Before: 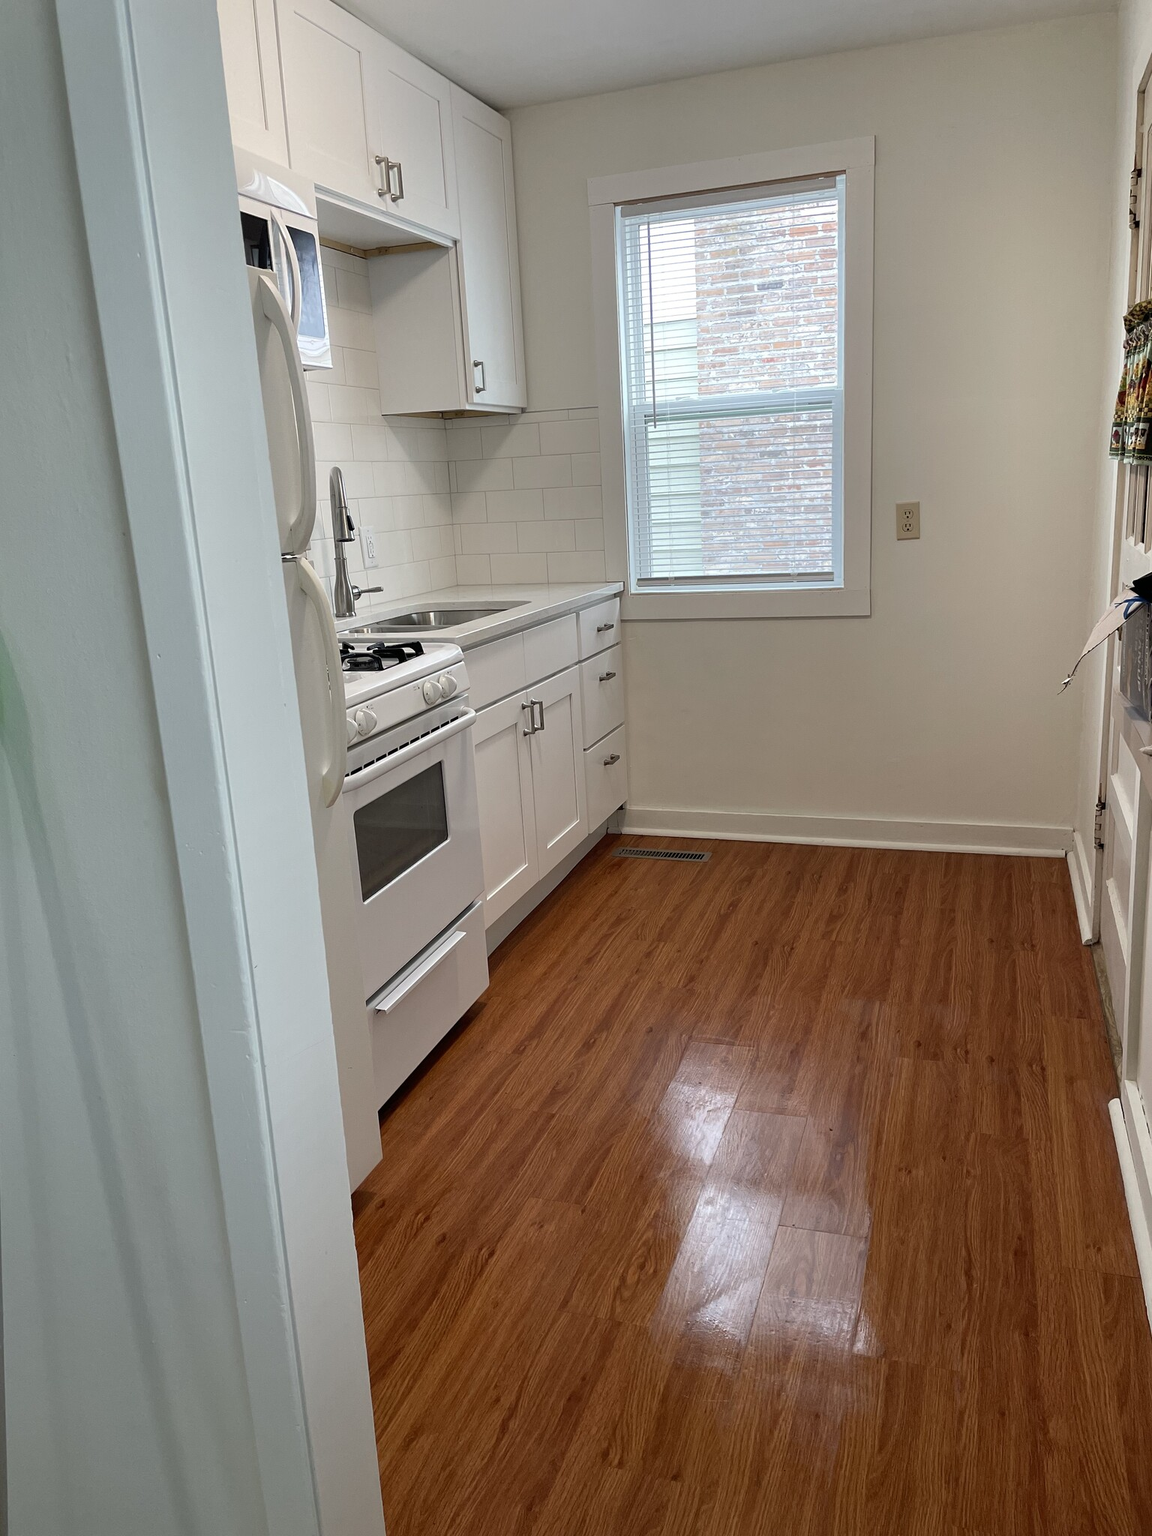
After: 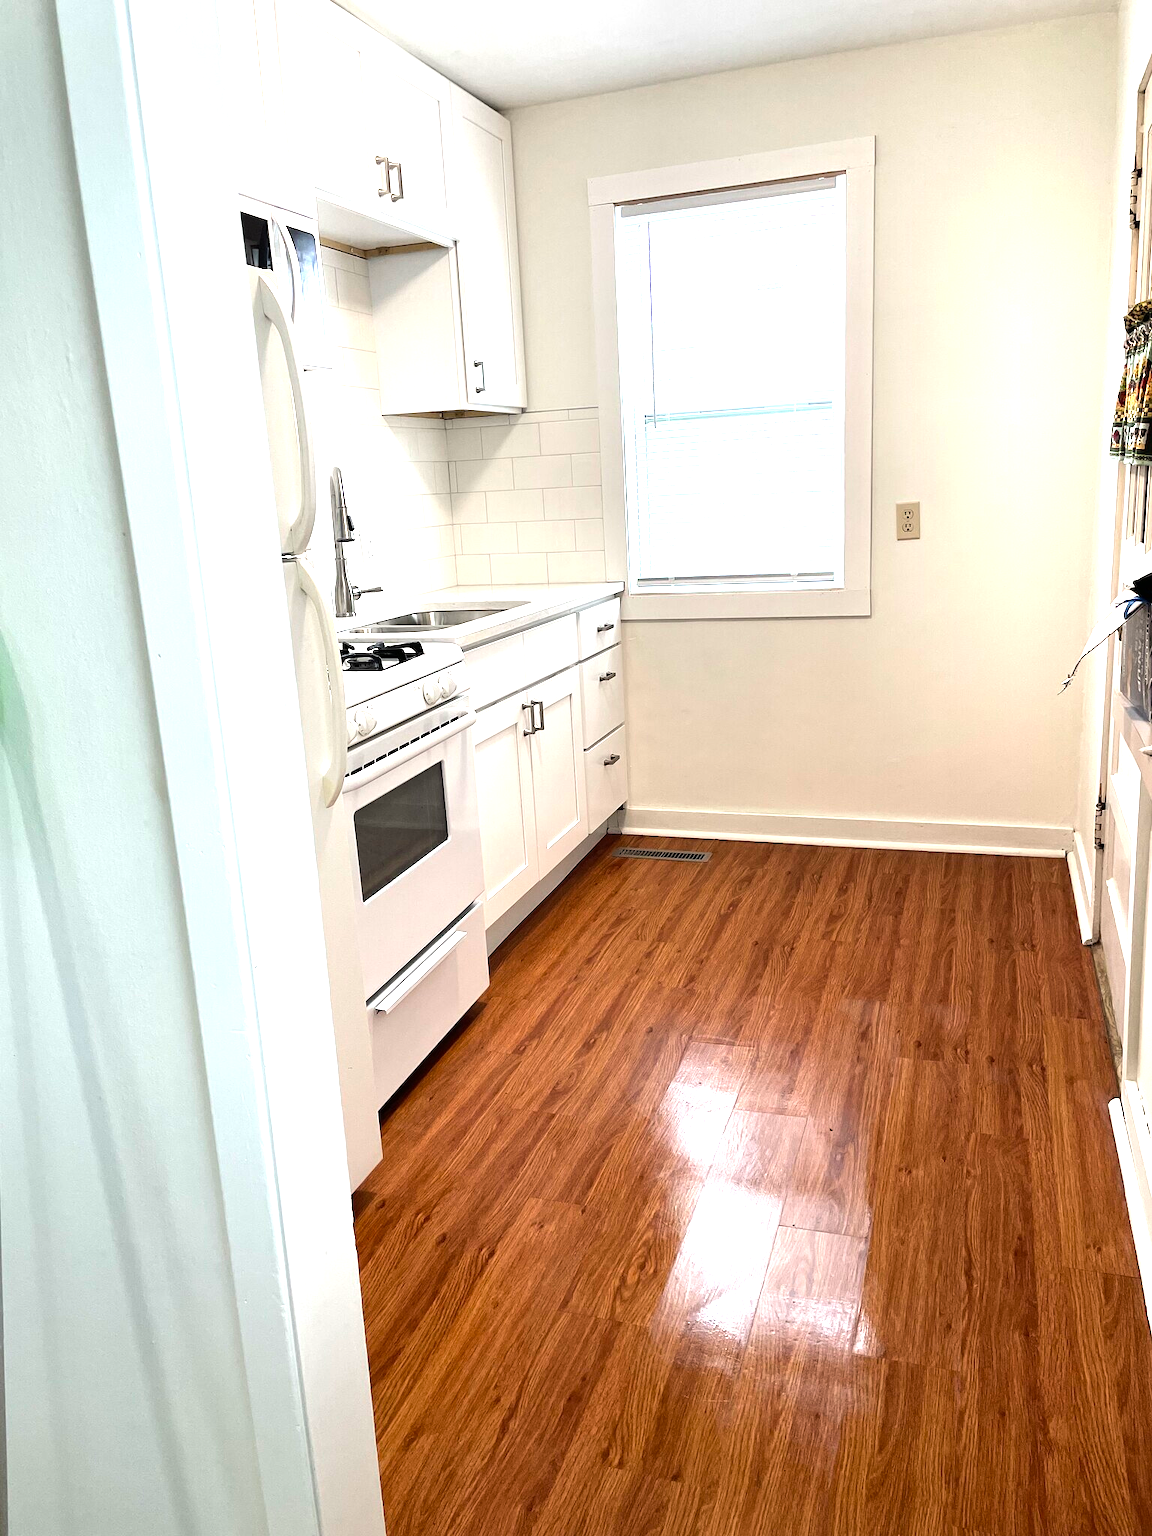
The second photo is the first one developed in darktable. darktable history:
tone equalizer: -8 EV -0.75 EV, -7 EV -0.7 EV, -6 EV -0.6 EV, -5 EV -0.4 EV, -3 EV 0.4 EV, -2 EV 0.6 EV, -1 EV 0.7 EV, +0 EV 0.75 EV, edges refinement/feathering 500, mask exposure compensation -1.57 EV, preserve details no
local contrast: mode bilateral grid, contrast 15, coarseness 36, detail 105%, midtone range 0.2
exposure: exposure 0.943 EV, compensate highlight preservation false
